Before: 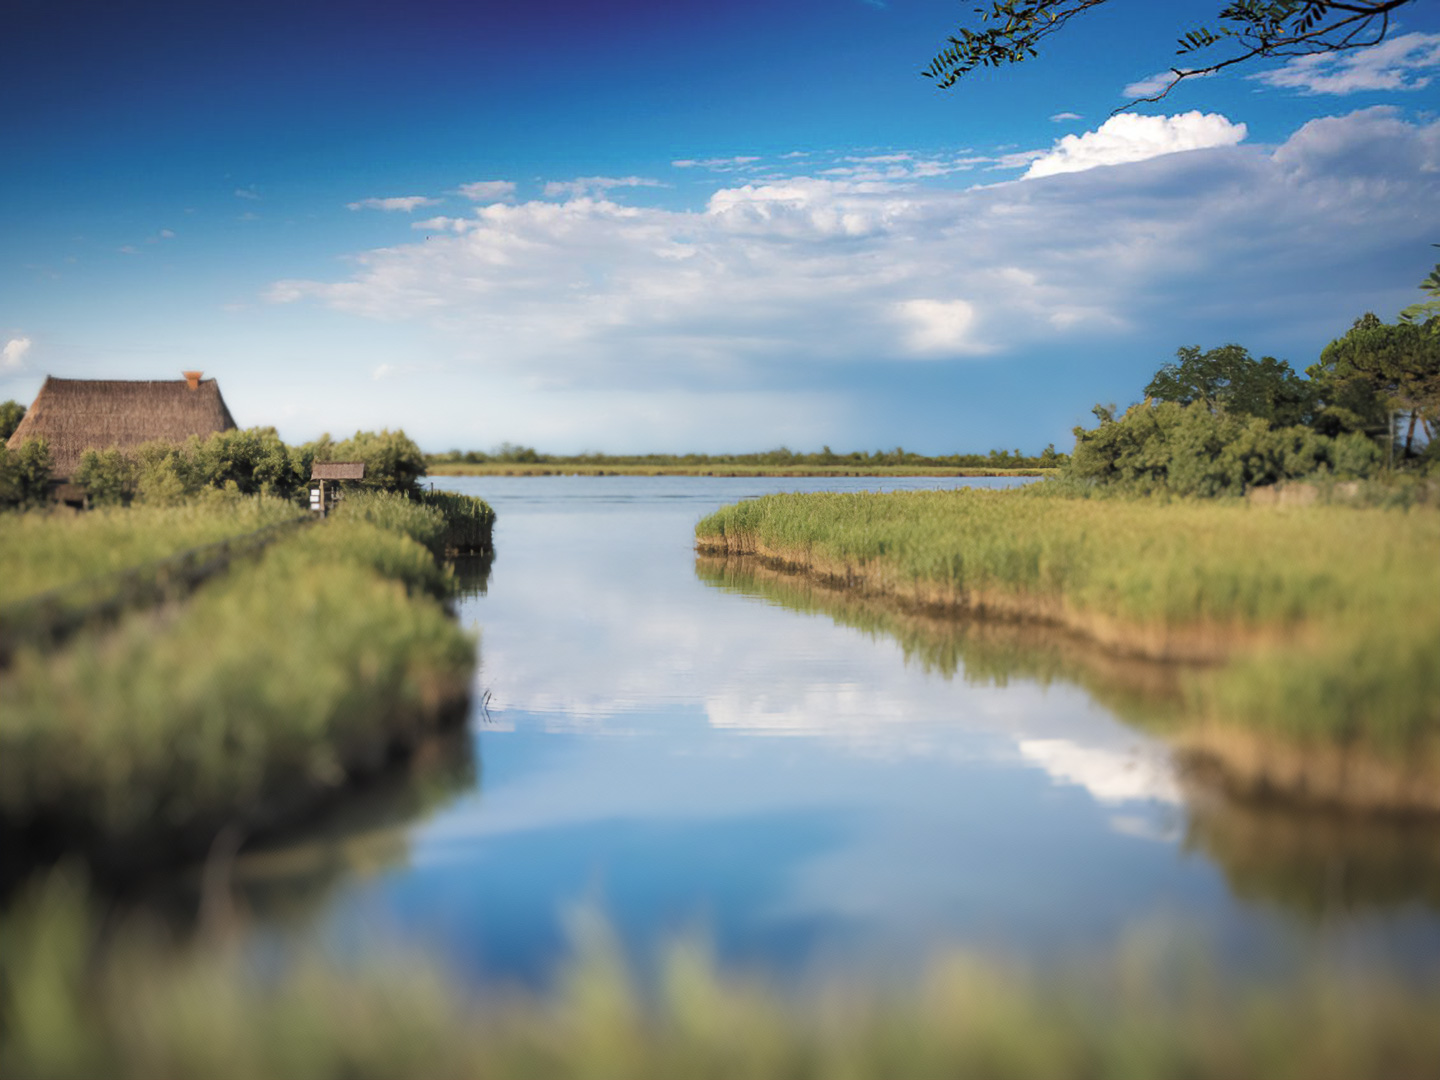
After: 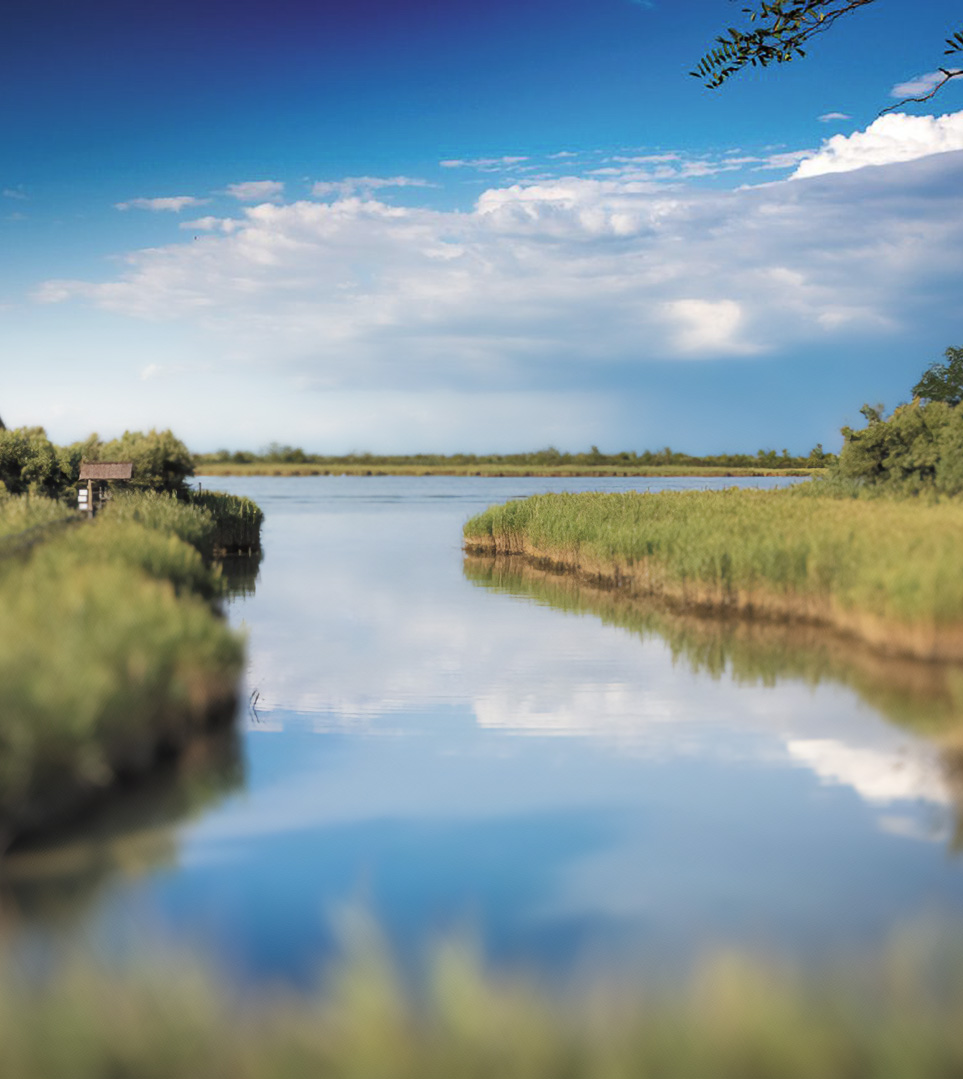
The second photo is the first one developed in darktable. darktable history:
crop and rotate: left 16.148%, right 16.92%
